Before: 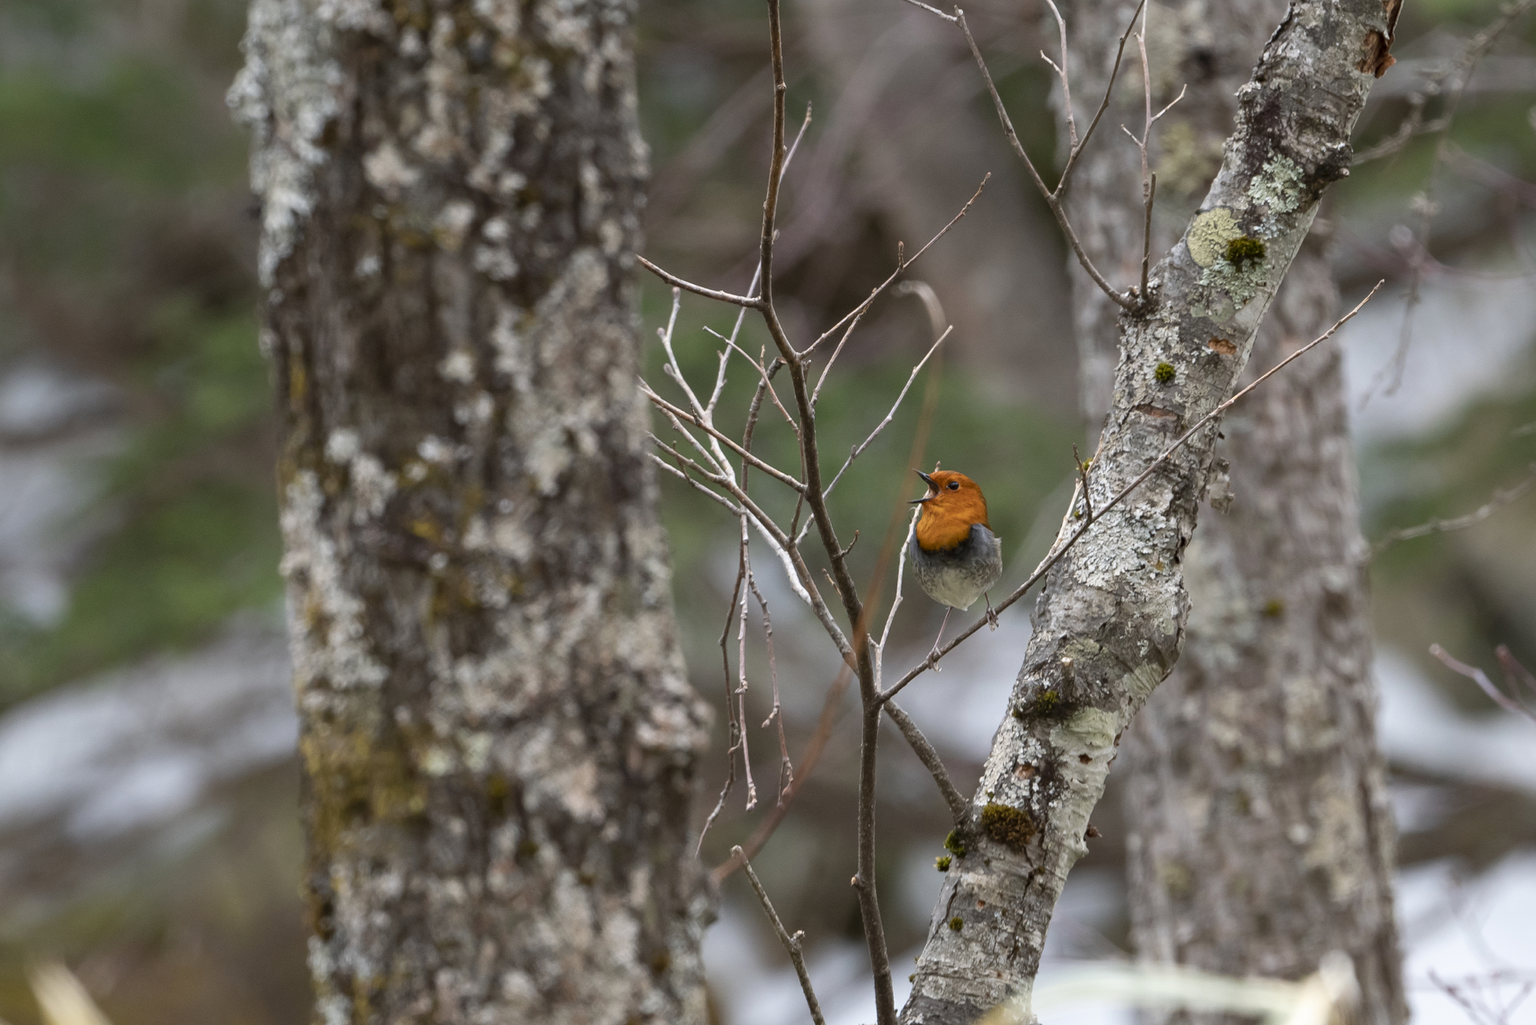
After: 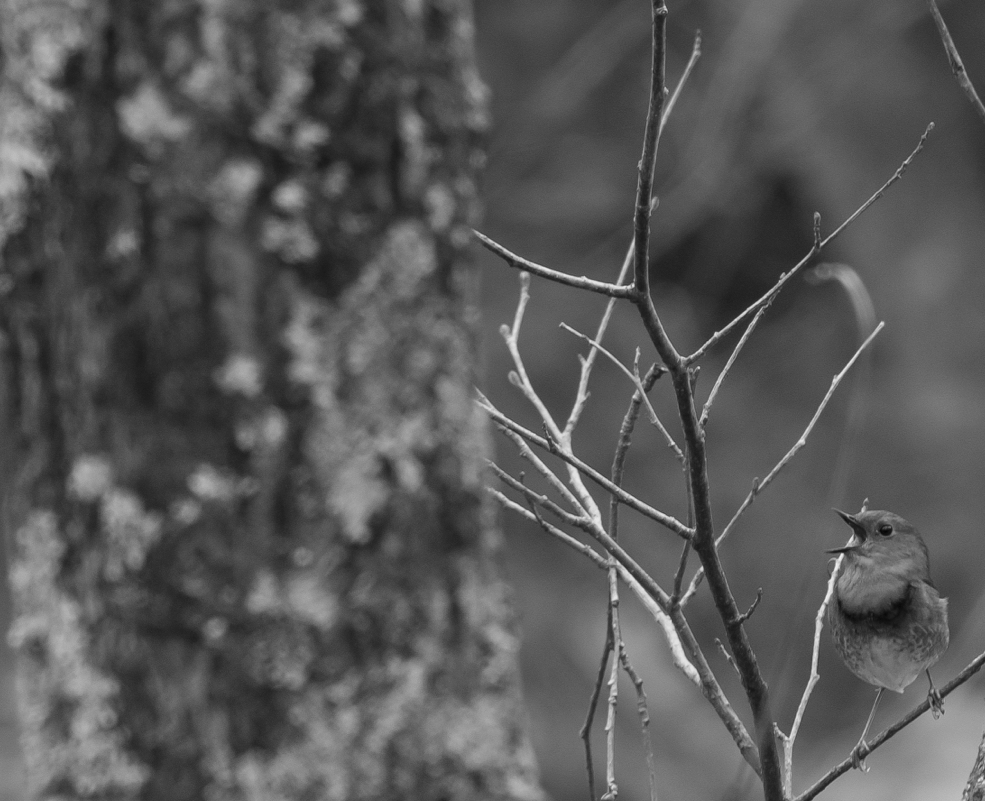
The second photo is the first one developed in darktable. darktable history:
monochrome: a 26.22, b 42.67, size 0.8
white balance: emerald 1
crop: left 17.835%, top 7.675%, right 32.881%, bottom 32.213%
